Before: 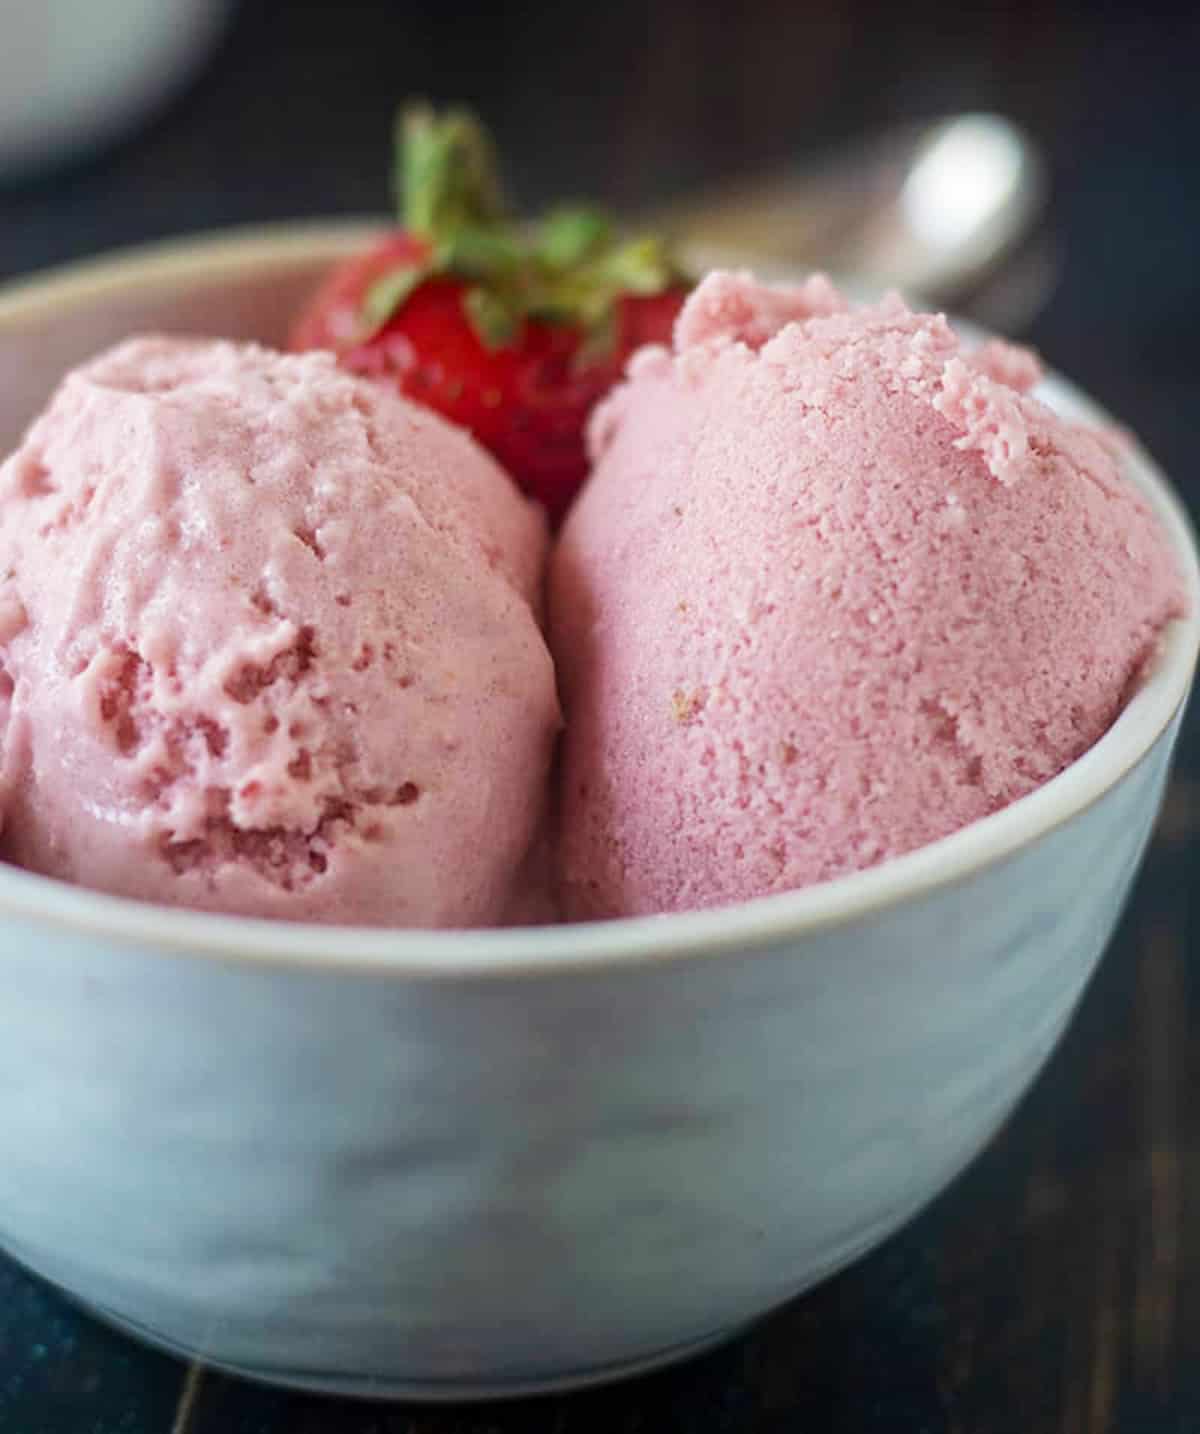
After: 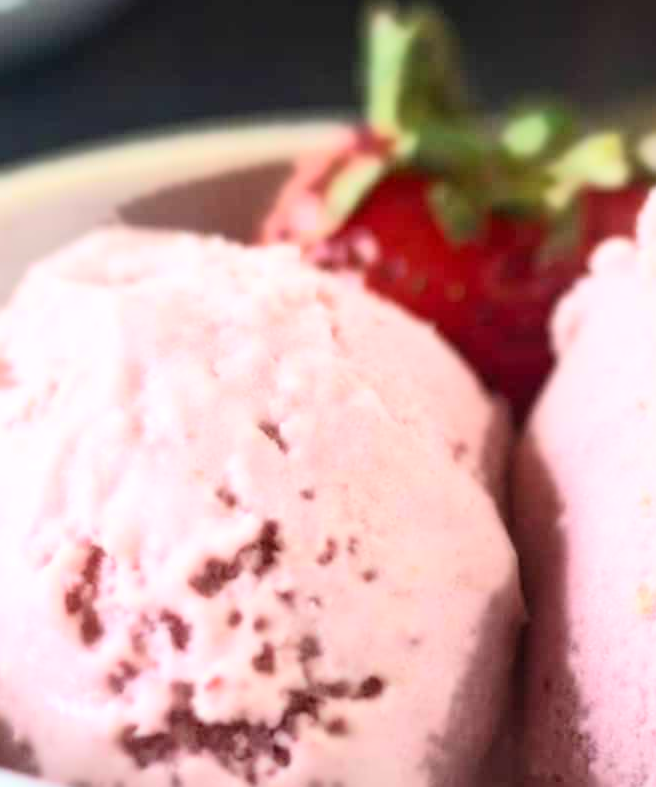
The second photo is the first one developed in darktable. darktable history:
bloom: size 0%, threshold 54.82%, strength 8.31%
crop and rotate: left 3.047%, top 7.509%, right 42.236%, bottom 37.598%
